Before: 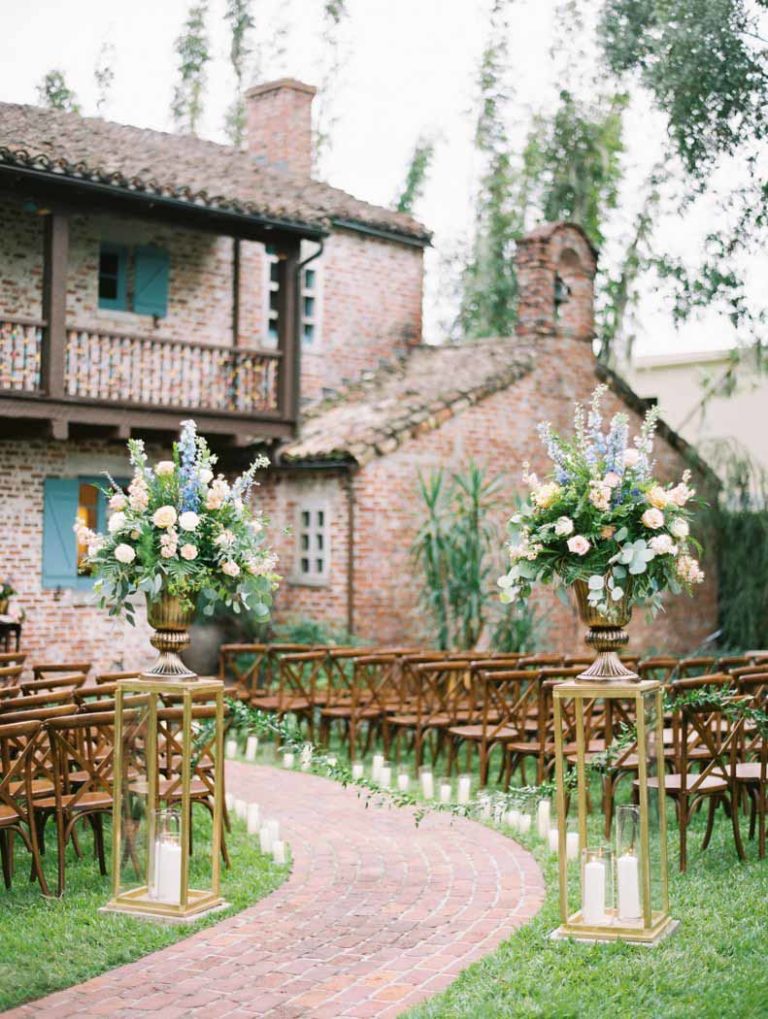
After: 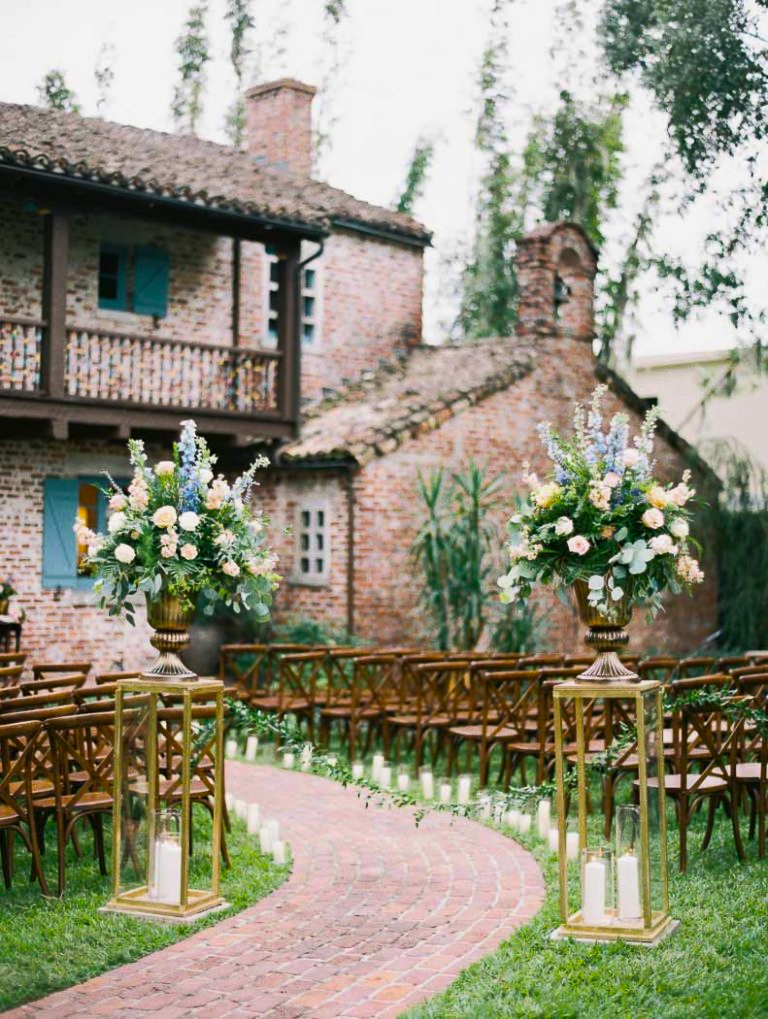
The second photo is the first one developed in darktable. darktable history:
color balance rgb: shadows lift › chroma 3.013%, shadows lift › hue 241.22°, perceptual saturation grading › global saturation 29.518%, perceptual brilliance grading › highlights 3.939%, perceptual brilliance grading › mid-tones -18.526%, perceptual brilliance grading › shadows -41.261%, contrast -9.745%
